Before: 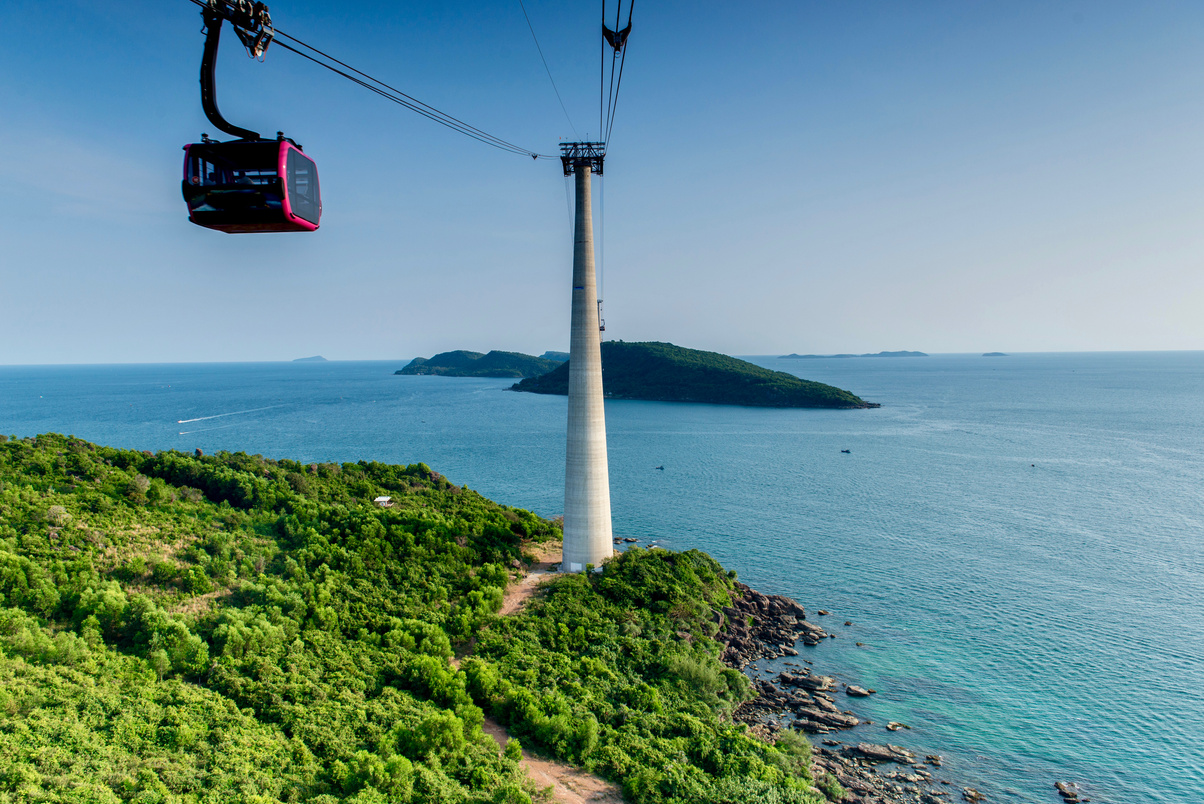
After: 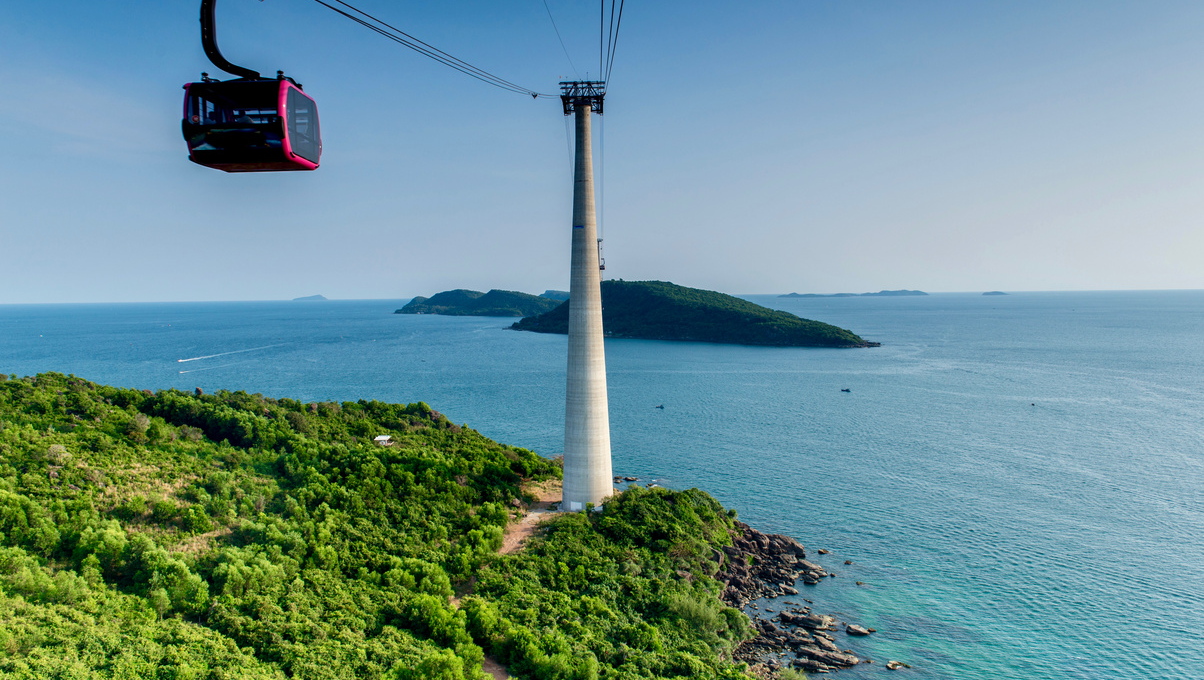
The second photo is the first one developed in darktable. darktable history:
crop: top 7.611%, bottom 7.764%
